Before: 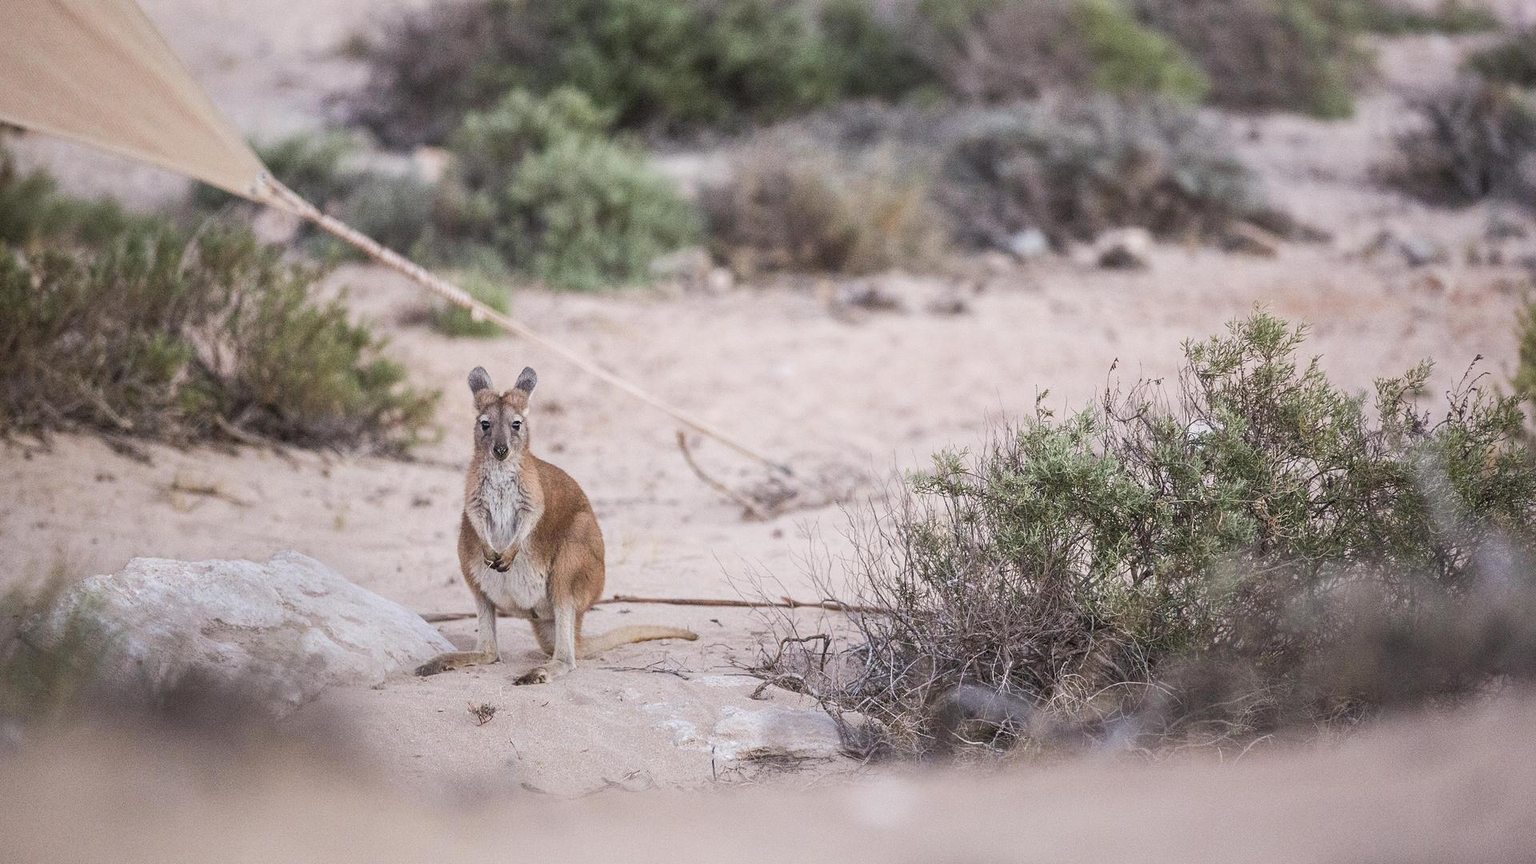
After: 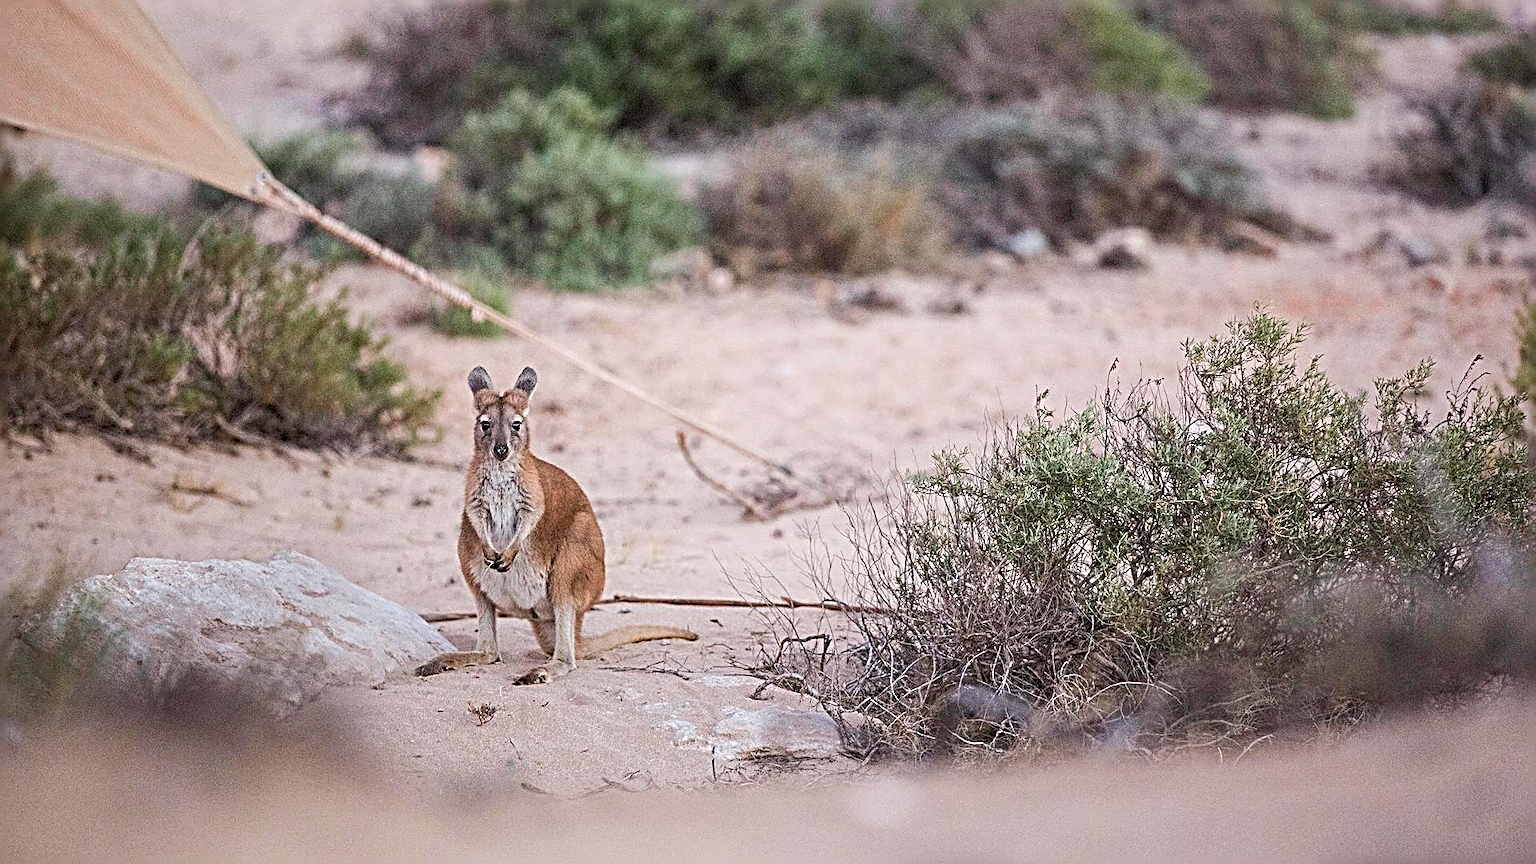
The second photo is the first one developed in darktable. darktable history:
sharpen: radius 3.69, amount 0.928
haze removal: compatibility mode true, adaptive false
